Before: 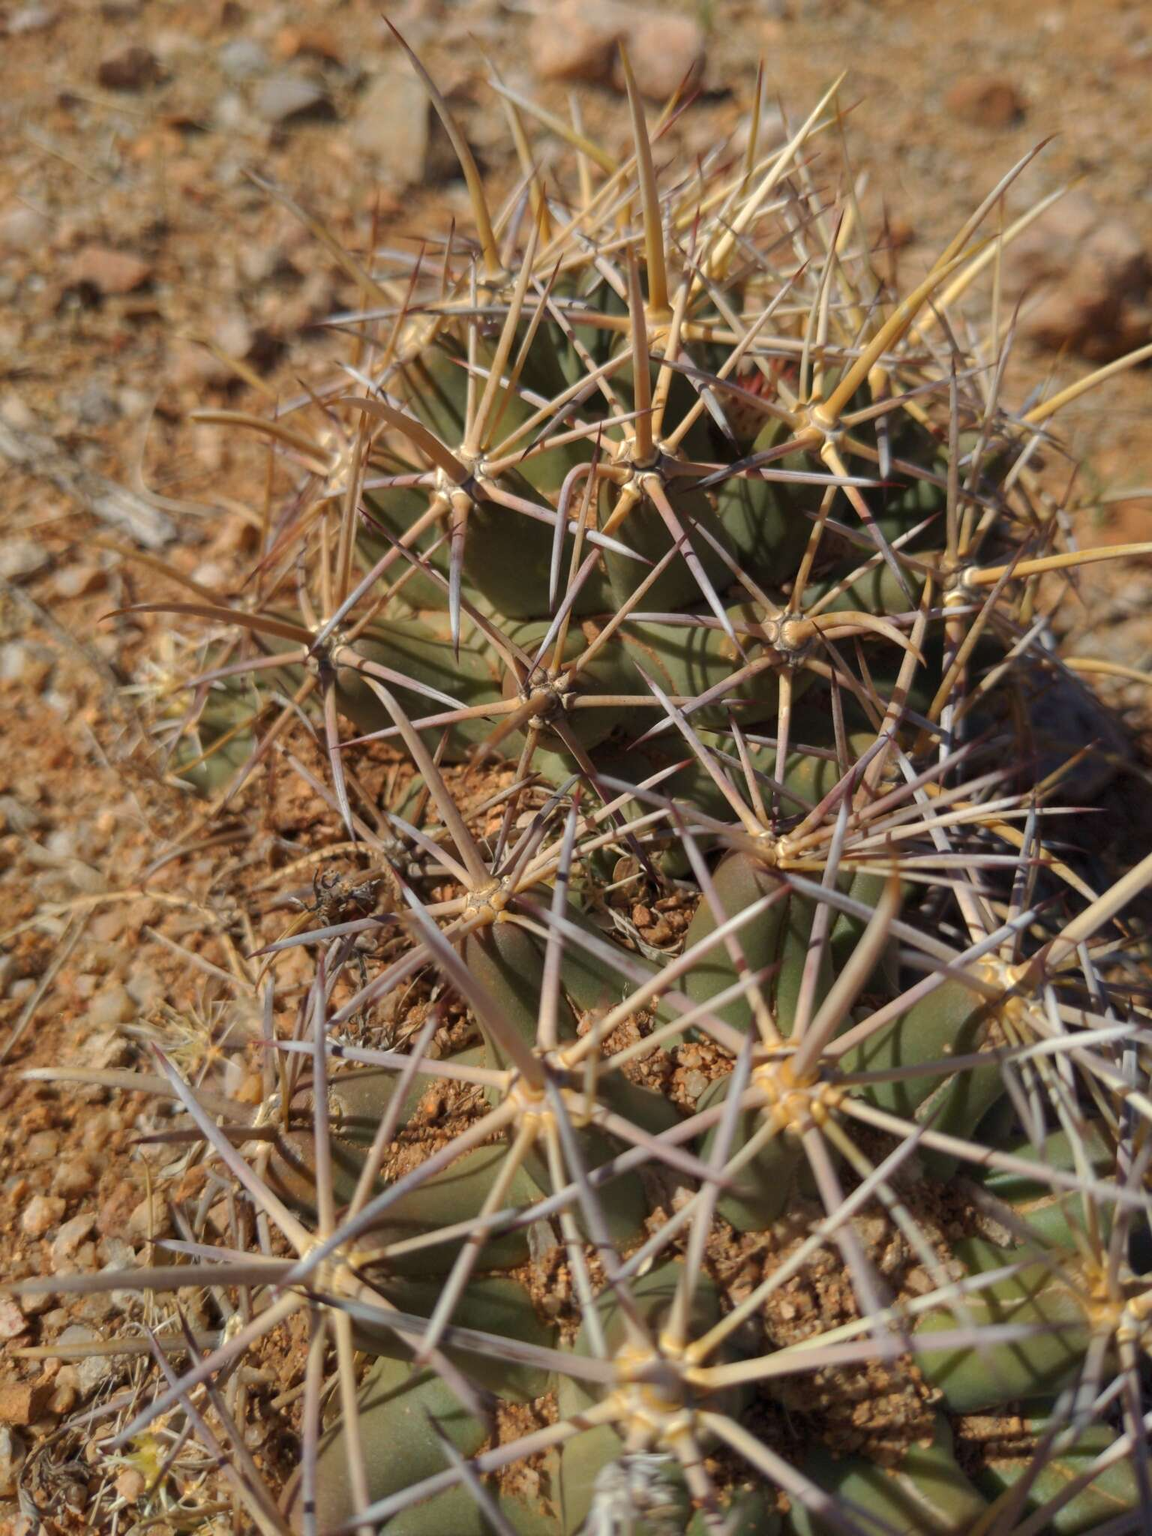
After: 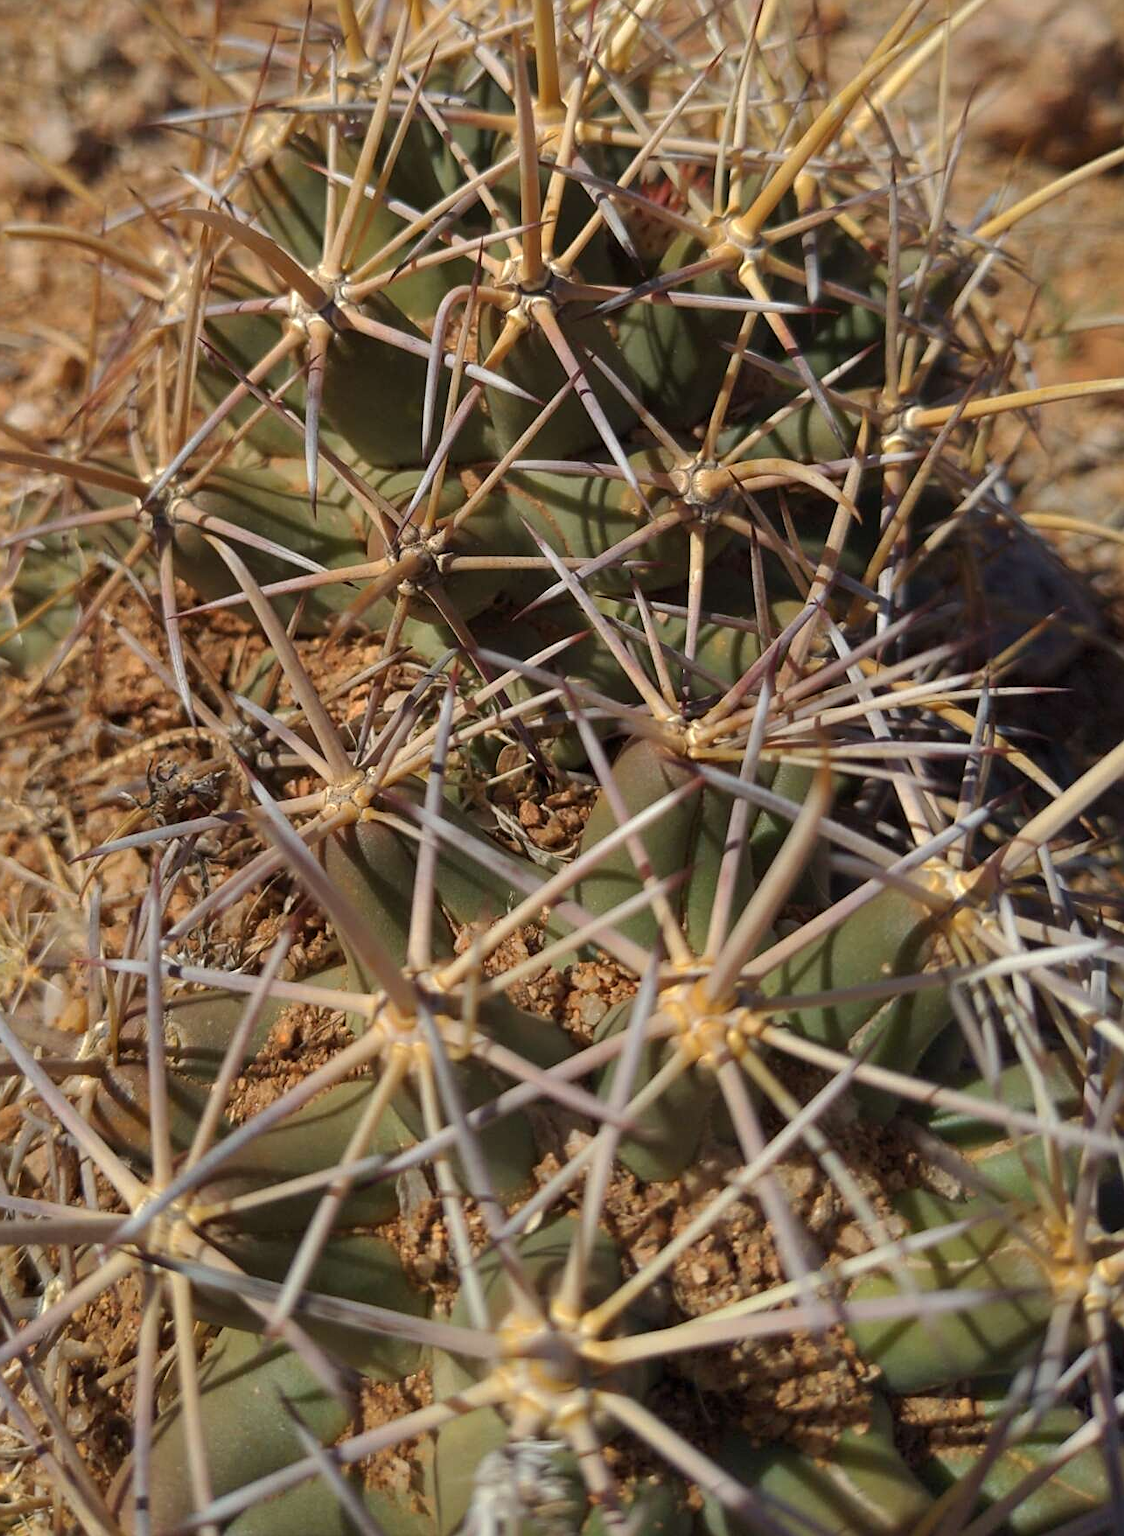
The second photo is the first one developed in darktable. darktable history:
sharpen: radius 1.967
crop: left 16.315%, top 14.246%
